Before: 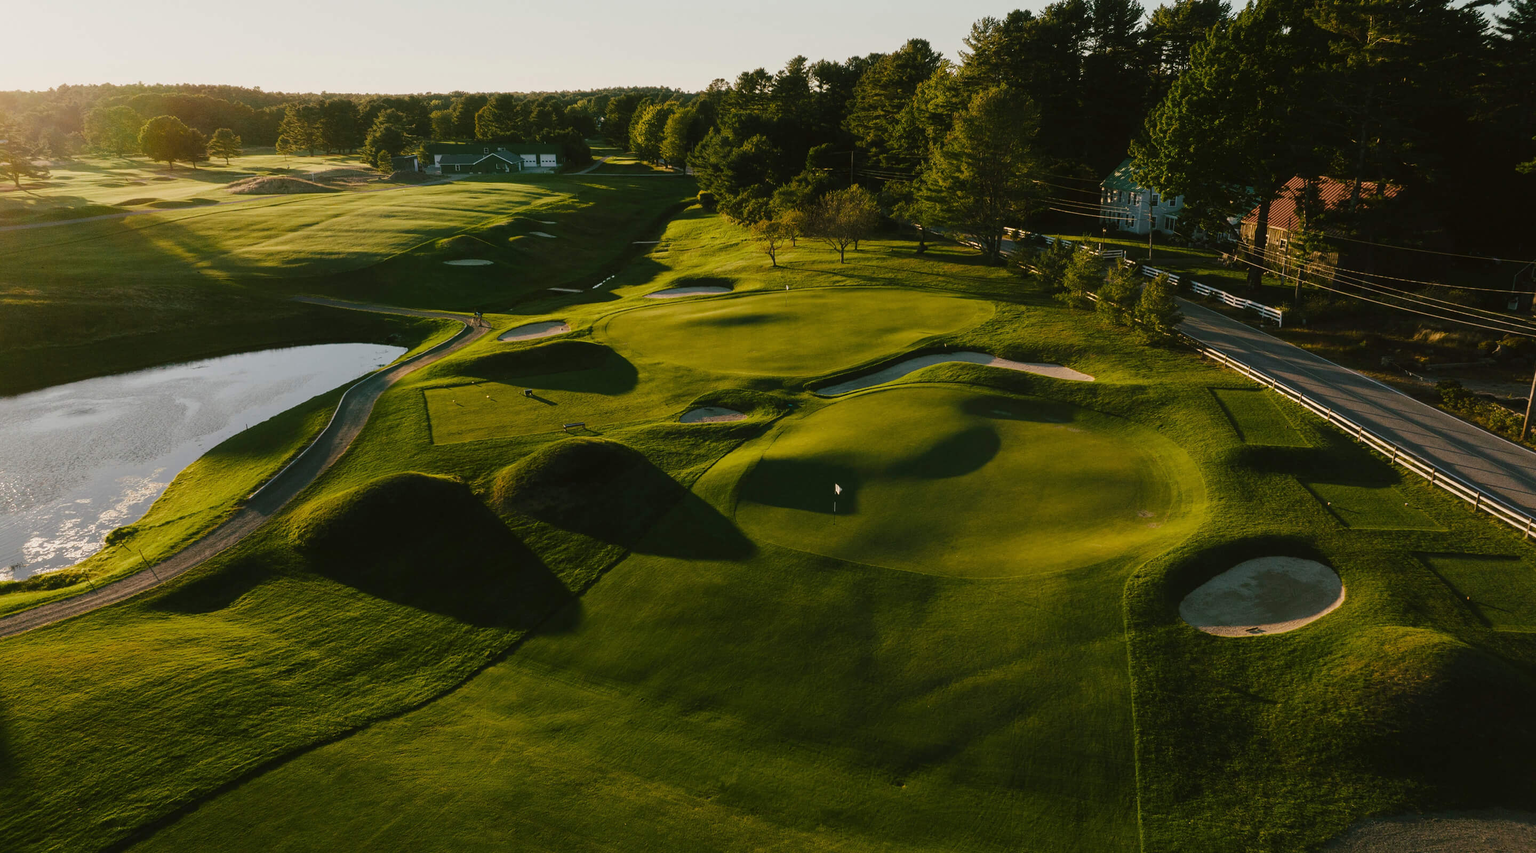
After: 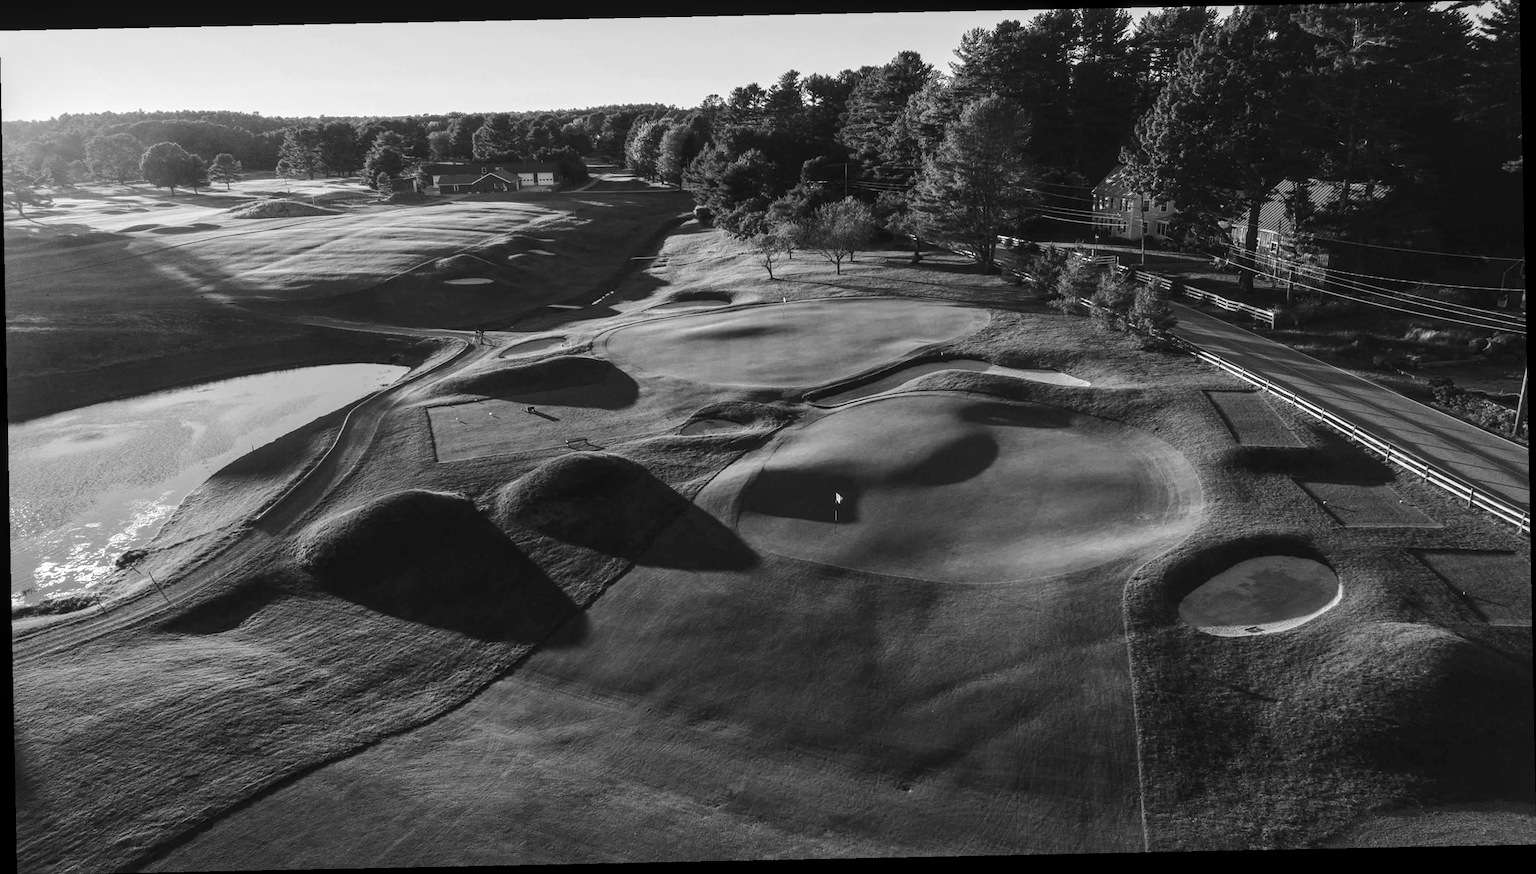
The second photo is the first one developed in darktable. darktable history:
exposure: black level correction 0, exposure 0.5 EV, compensate highlight preservation false
local contrast: on, module defaults
monochrome: a 32, b 64, size 2.3
rotate and perspective: rotation -1.17°, automatic cropping off
